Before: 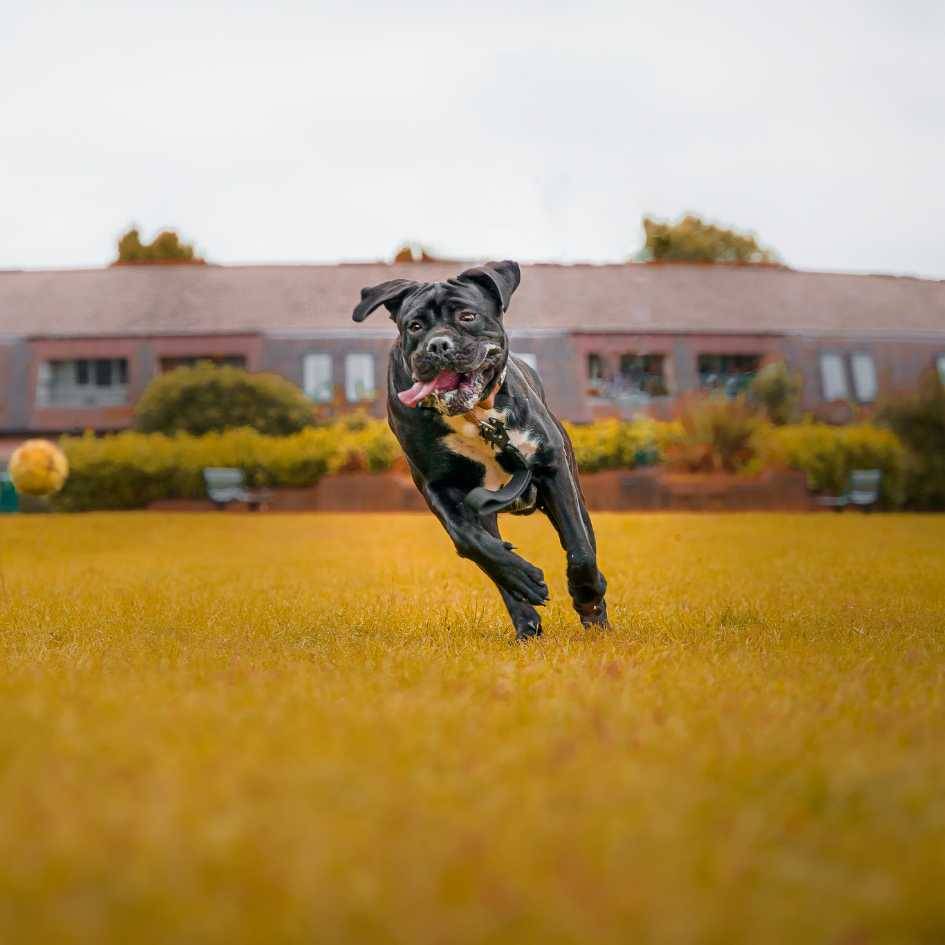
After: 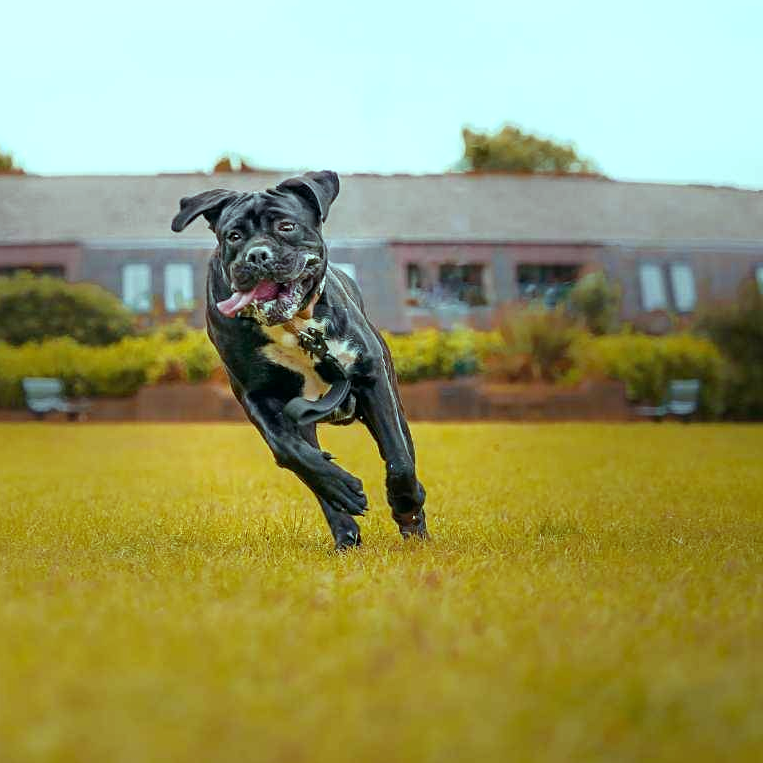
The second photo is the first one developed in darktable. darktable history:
sharpen: amount 0.2
crop: left 19.159%, top 9.58%, bottom 9.58%
color balance: mode lift, gamma, gain (sRGB), lift [0.997, 0.979, 1.021, 1.011], gamma [1, 1.084, 0.916, 0.998], gain [1, 0.87, 1.13, 1.101], contrast 4.55%, contrast fulcrum 38.24%, output saturation 104.09%
